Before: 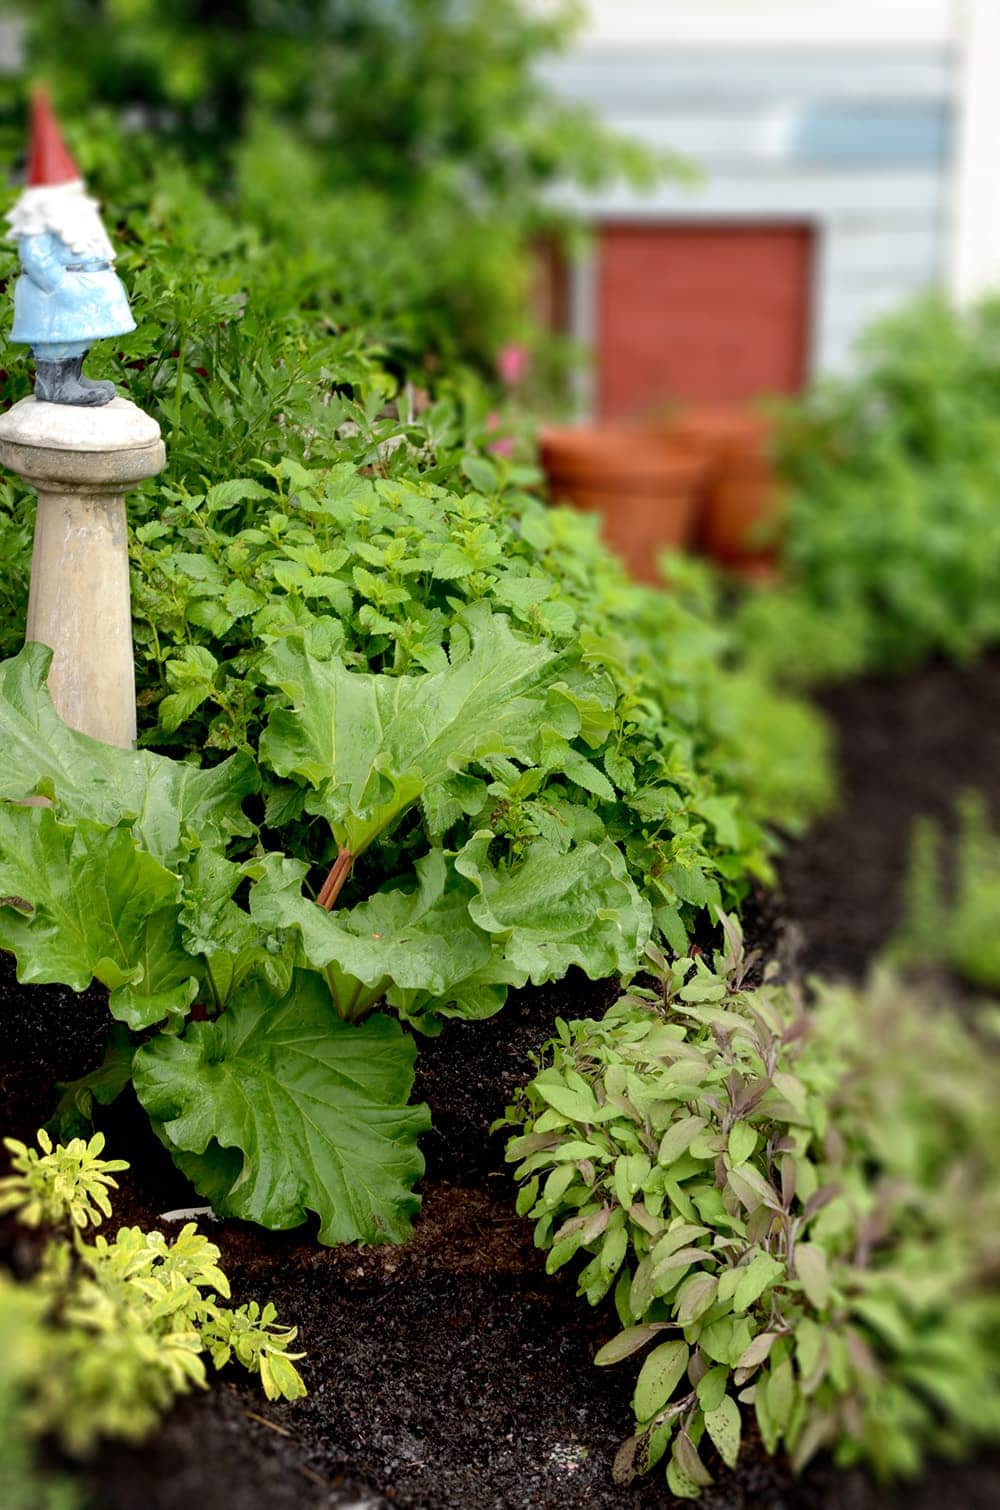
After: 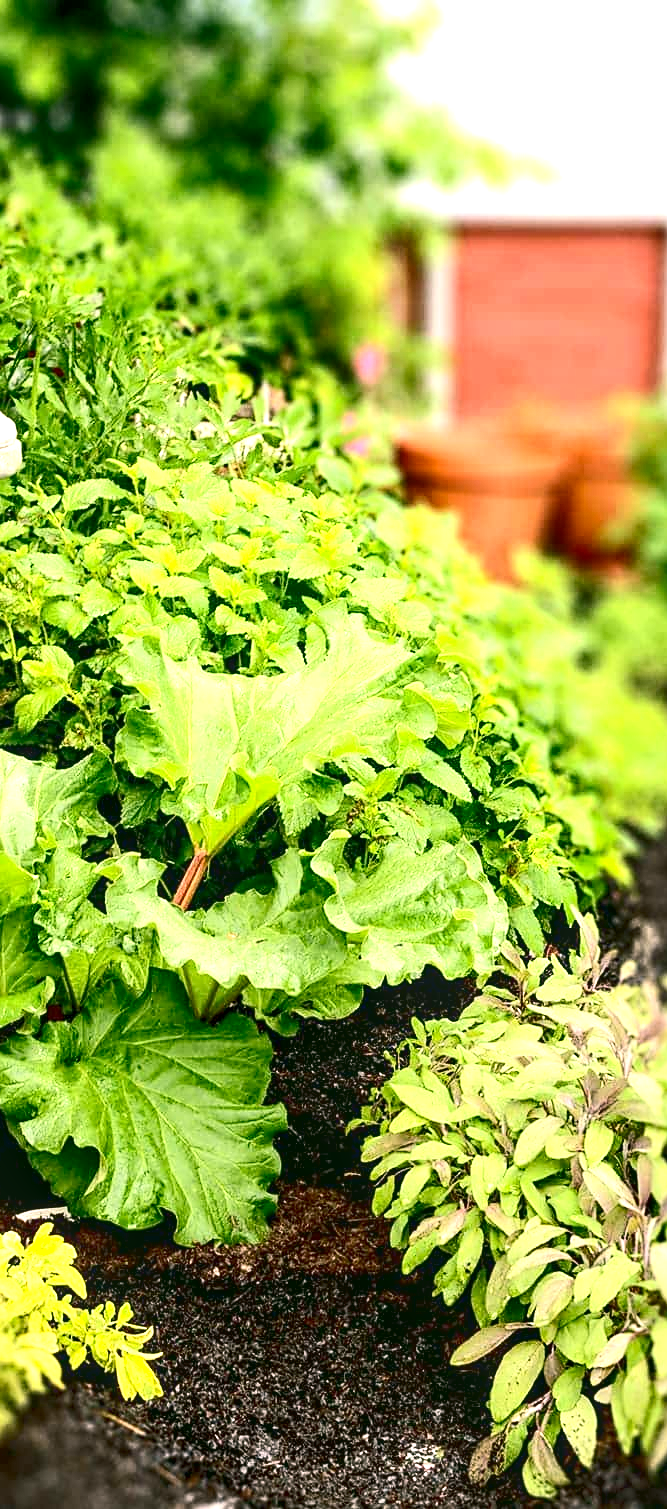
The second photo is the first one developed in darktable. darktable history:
crop and rotate: left 14.438%, right 18.849%
color correction: highlights a* 4.11, highlights b* 4.98, shadows a* -8.32, shadows b* 5.06
local contrast: on, module defaults
contrast brightness saturation: contrast 0.219
sharpen: radius 1.892, amount 0.404, threshold 1.259
tone equalizer: -8 EV 0.266 EV, -7 EV 0.421 EV, -6 EV 0.429 EV, -5 EV 0.256 EV, -3 EV -0.255 EV, -2 EV -0.42 EV, -1 EV -0.432 EV, +0 EV -0.25 EV
exposure: black level correction 0.001, exposure 1.654 EV, compensate highlight preservation false
